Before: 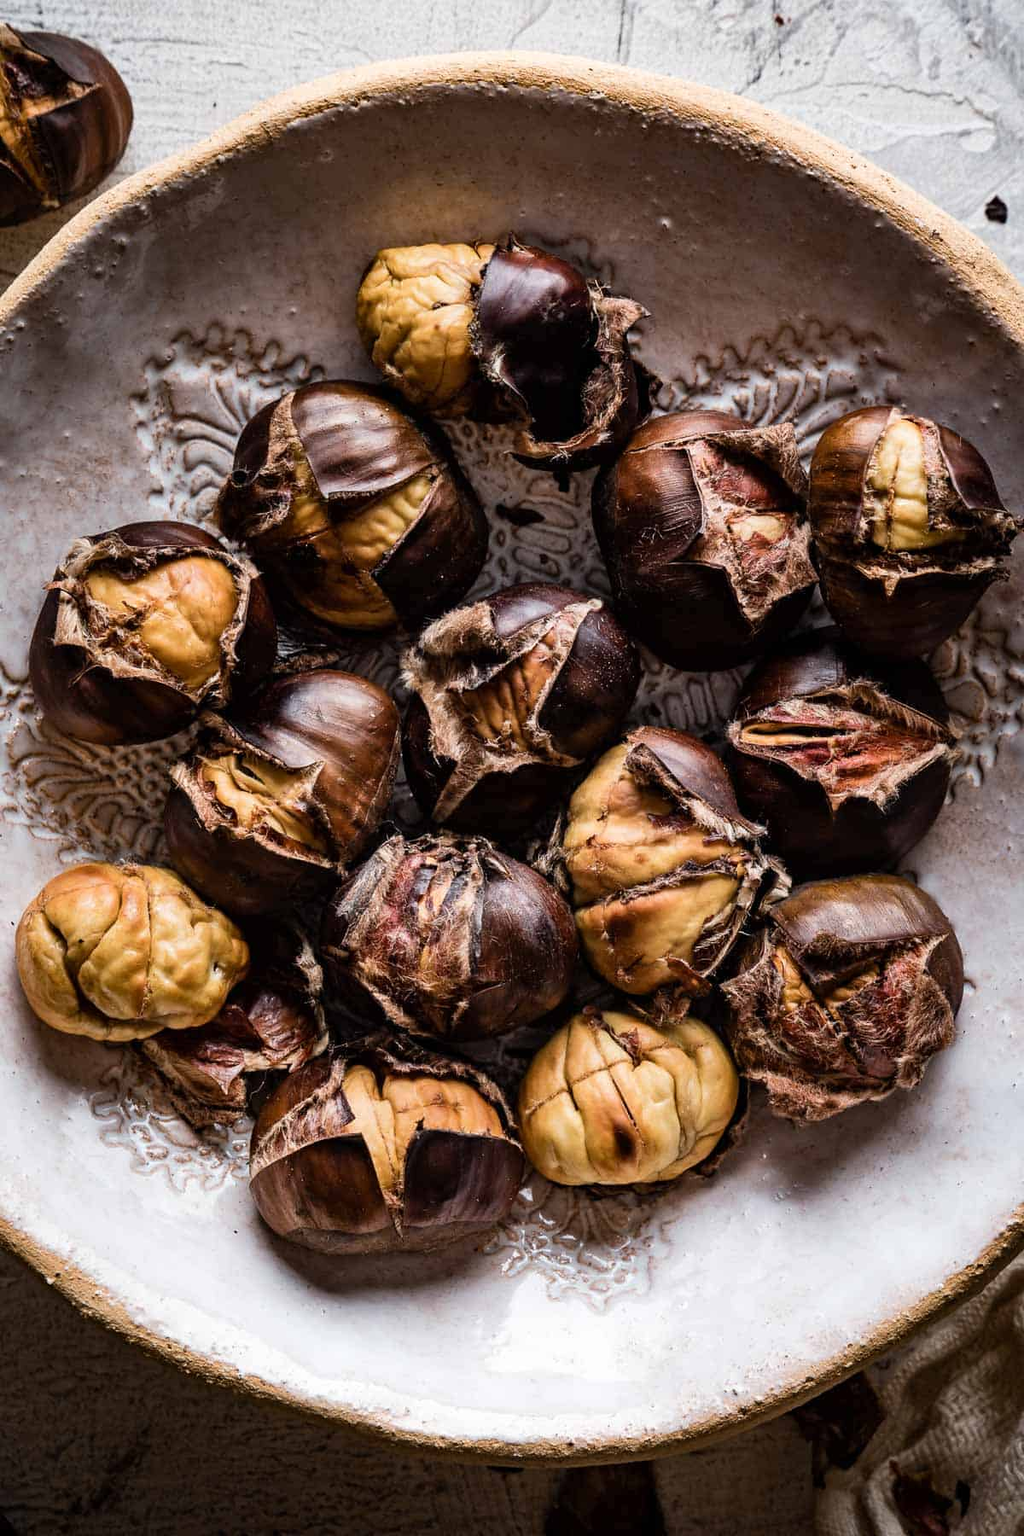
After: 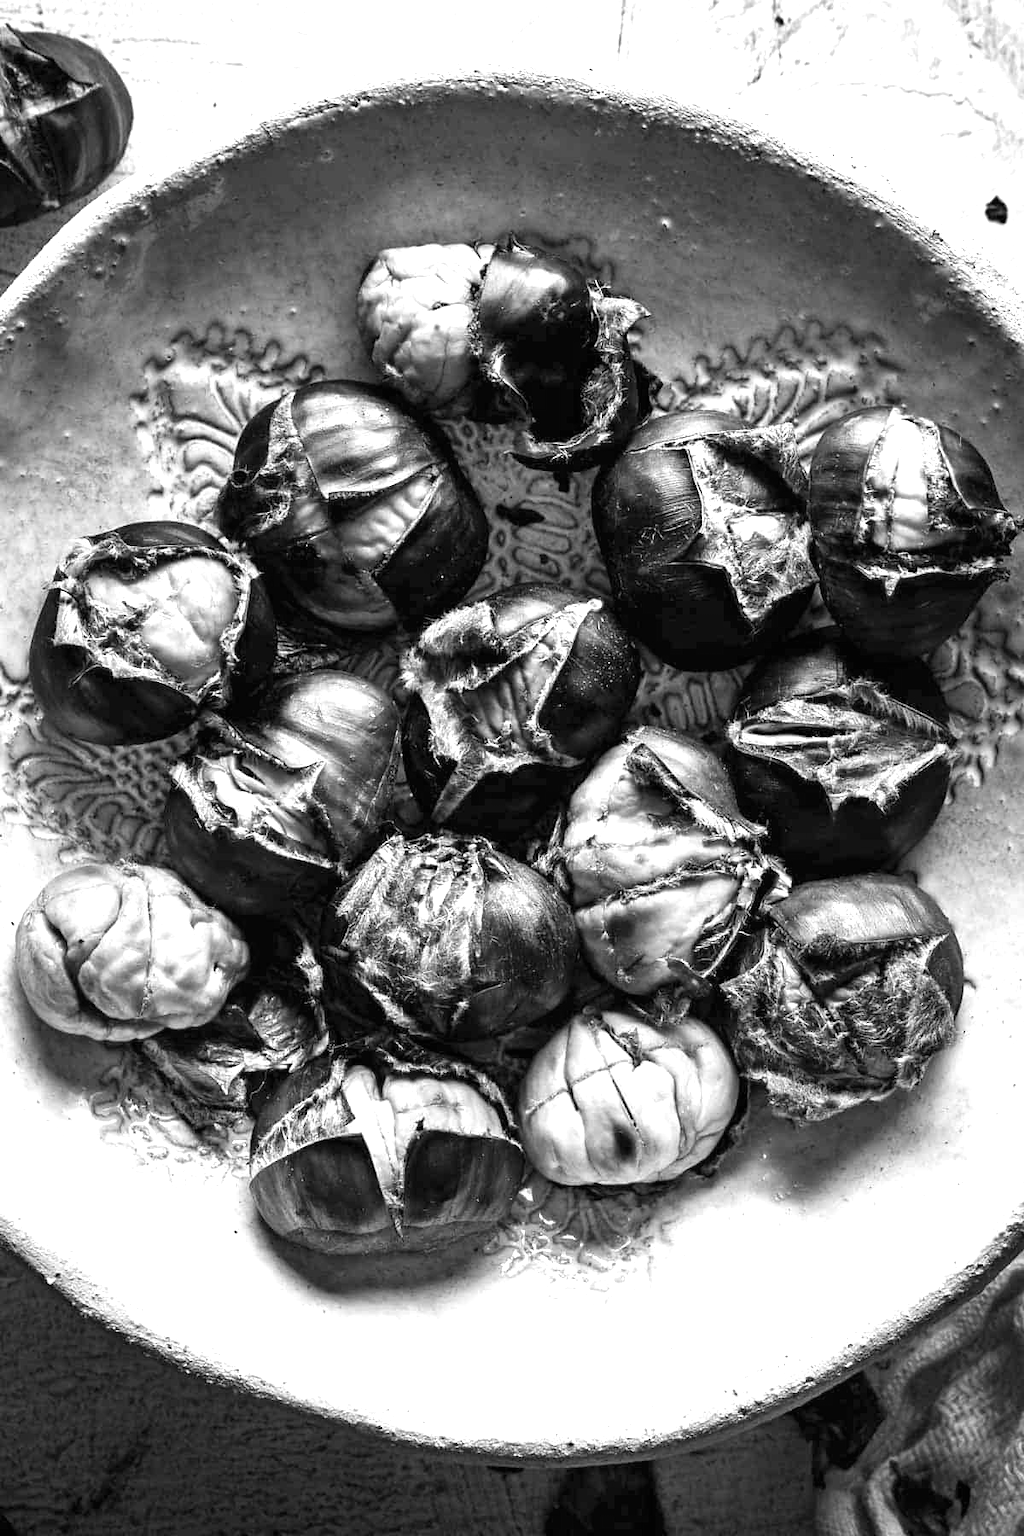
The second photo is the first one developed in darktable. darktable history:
exposure: black level correction 0, exposure 1 EV, compensate exposure bias true, compensate highlight preservation false
monochrome: on, module defaults
color calibration: output R [0.972, 0.068, -0.094, 0], output G [-0.178, 1.216, -0.086, 0], output B [0.095, -0.136, 0.98, 0], illuminant custom, x 0.371, y 0.381, temperature 4283.16 K
white balance: red 1, blue 1
